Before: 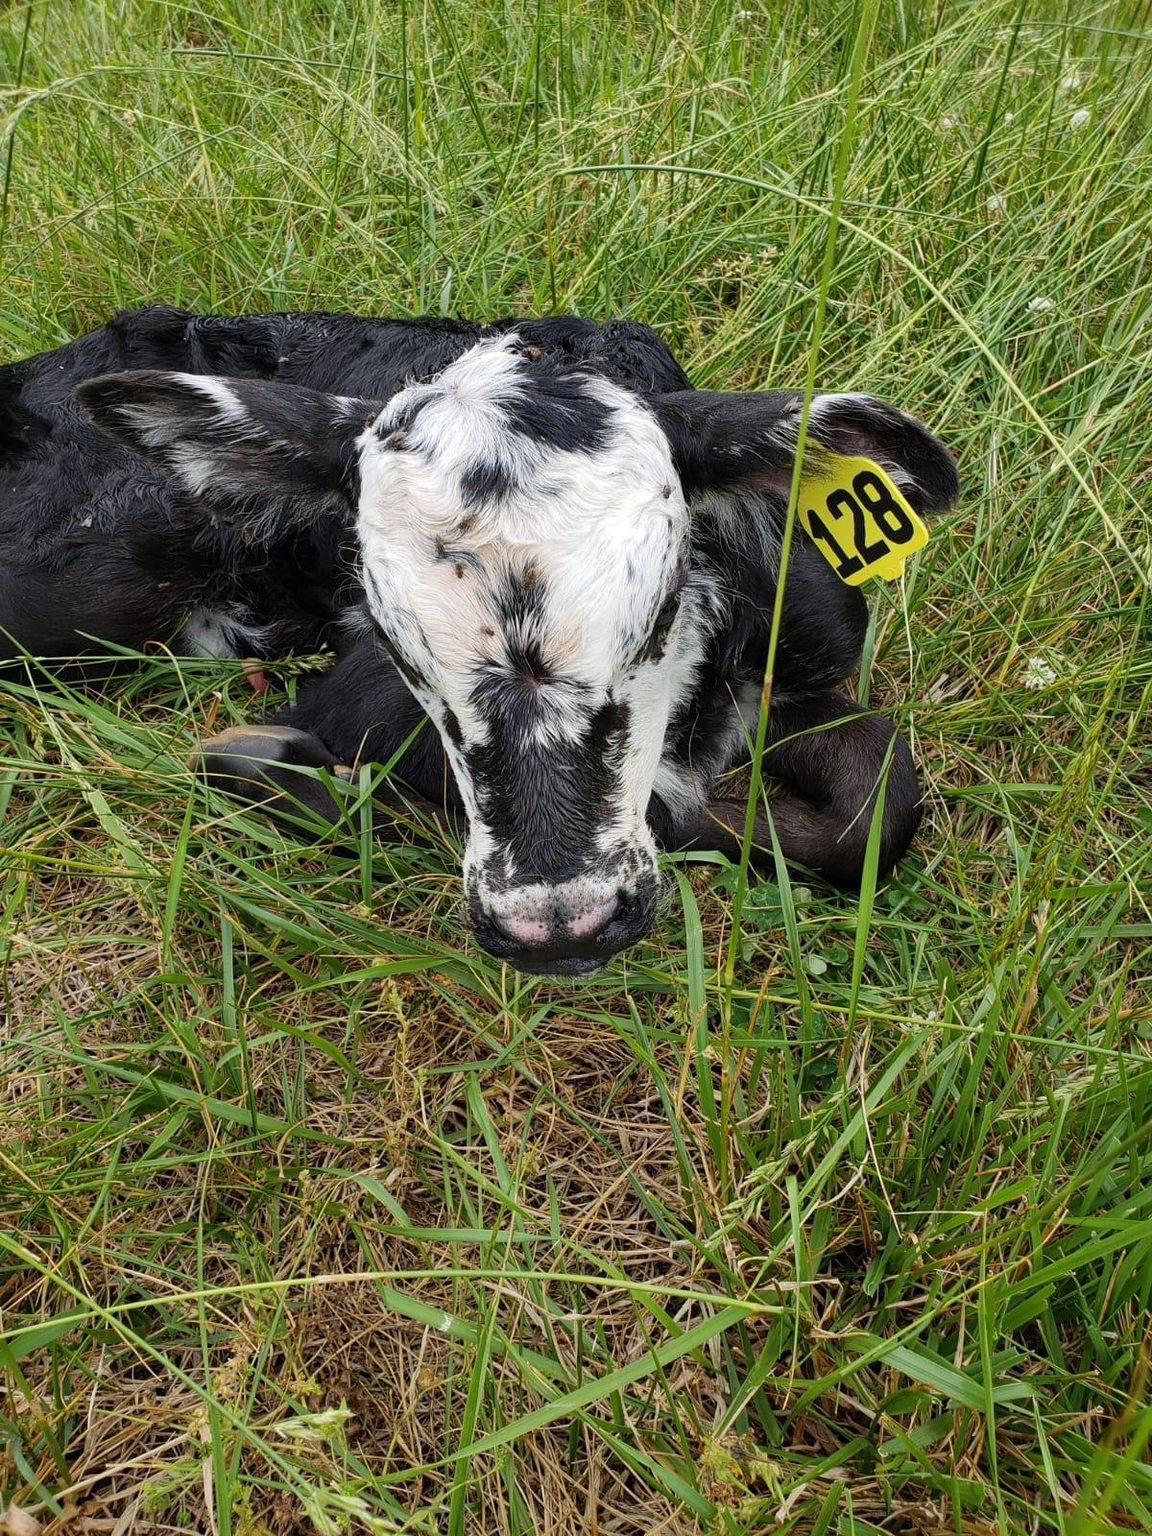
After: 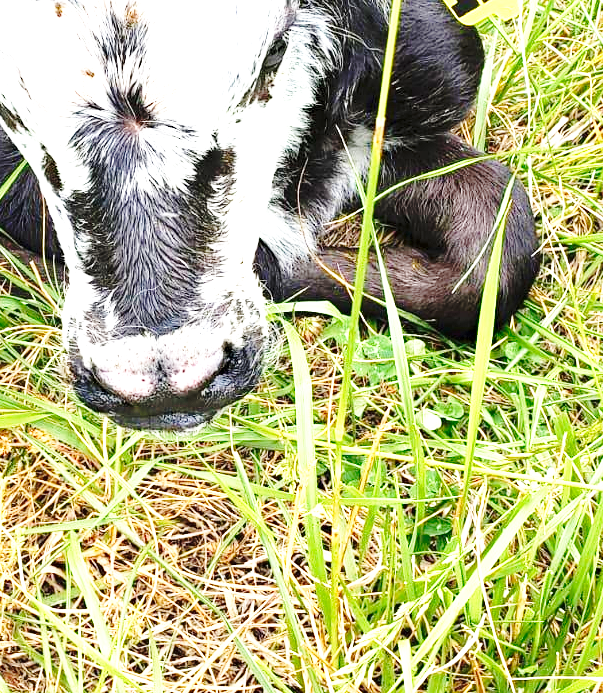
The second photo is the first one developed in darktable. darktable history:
haze removal: compatibility mode true, adaptive false
crop: left 35.03%, top 36.625%, right 14.663%, bottom 20.057%
exposure: black level correction 0, exposure 1.741 EV, compensate exposure bias true, compensate highlight preservation false
base curve: curves: ch0 [(0, 0) (0.032, 0.037) (0.105, 0.228) (0.435, 0.76) (0.856, 0.983) (1, 1)], preserve colors none
